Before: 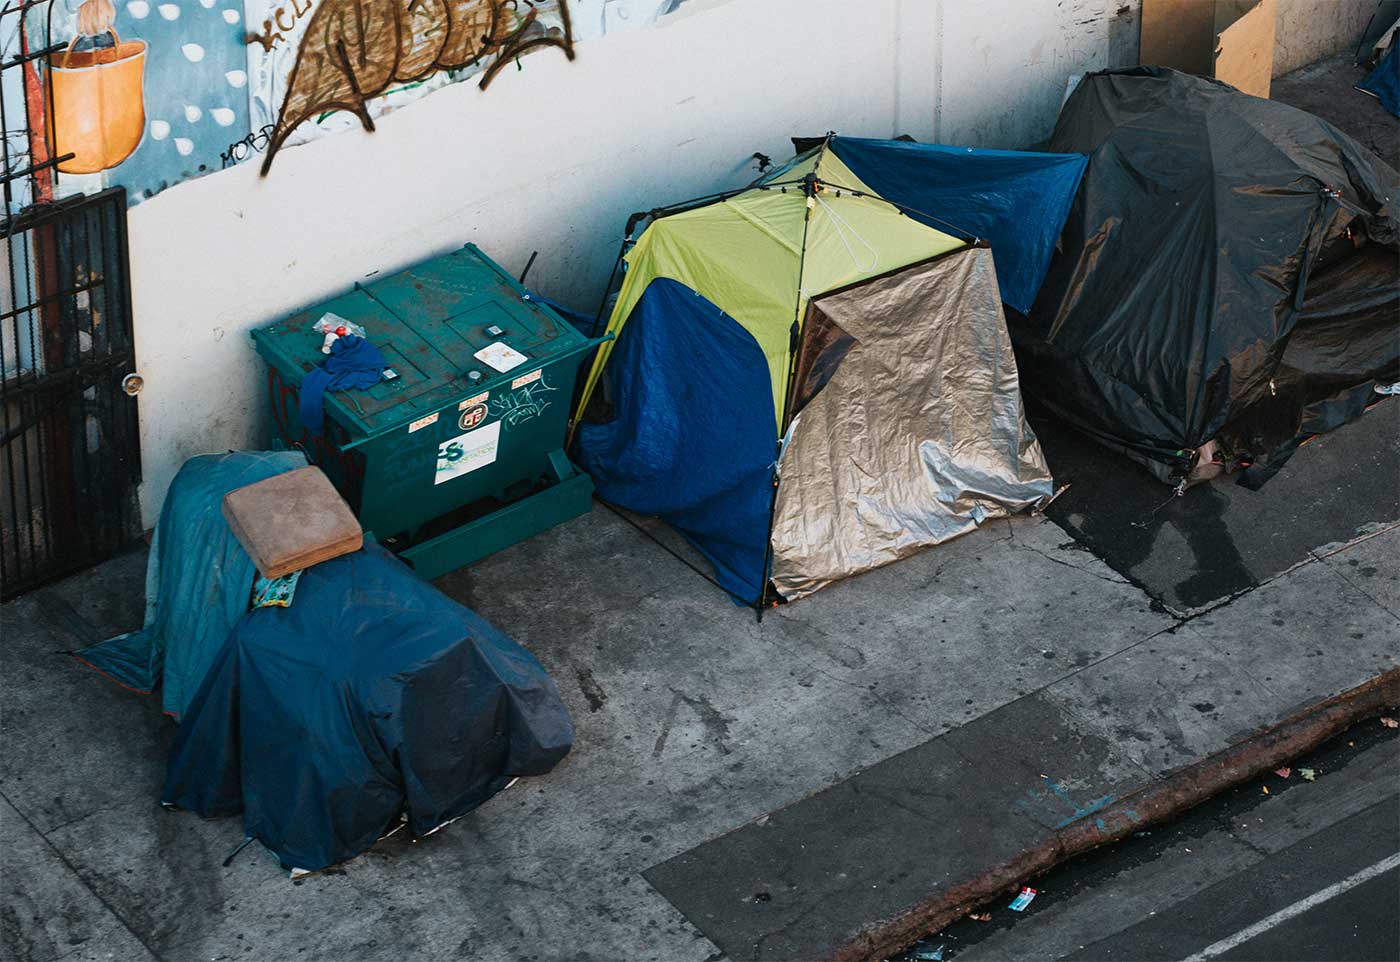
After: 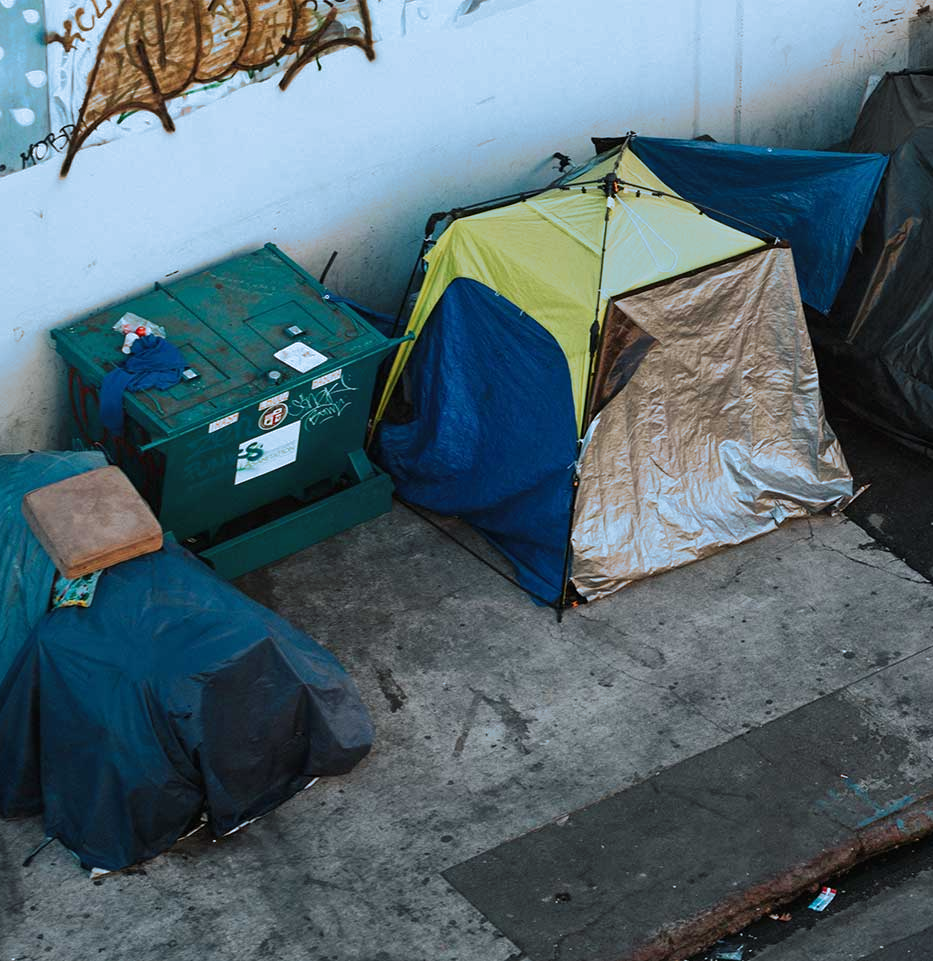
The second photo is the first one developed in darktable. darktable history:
split-toning: shadows › hue 351.18°, shadows › saturation 0.86, highlights › hue 218.82°, highlights › saturation 0.73, balance -19.167
crop and rotate: left 14.385%, right 18.948%
